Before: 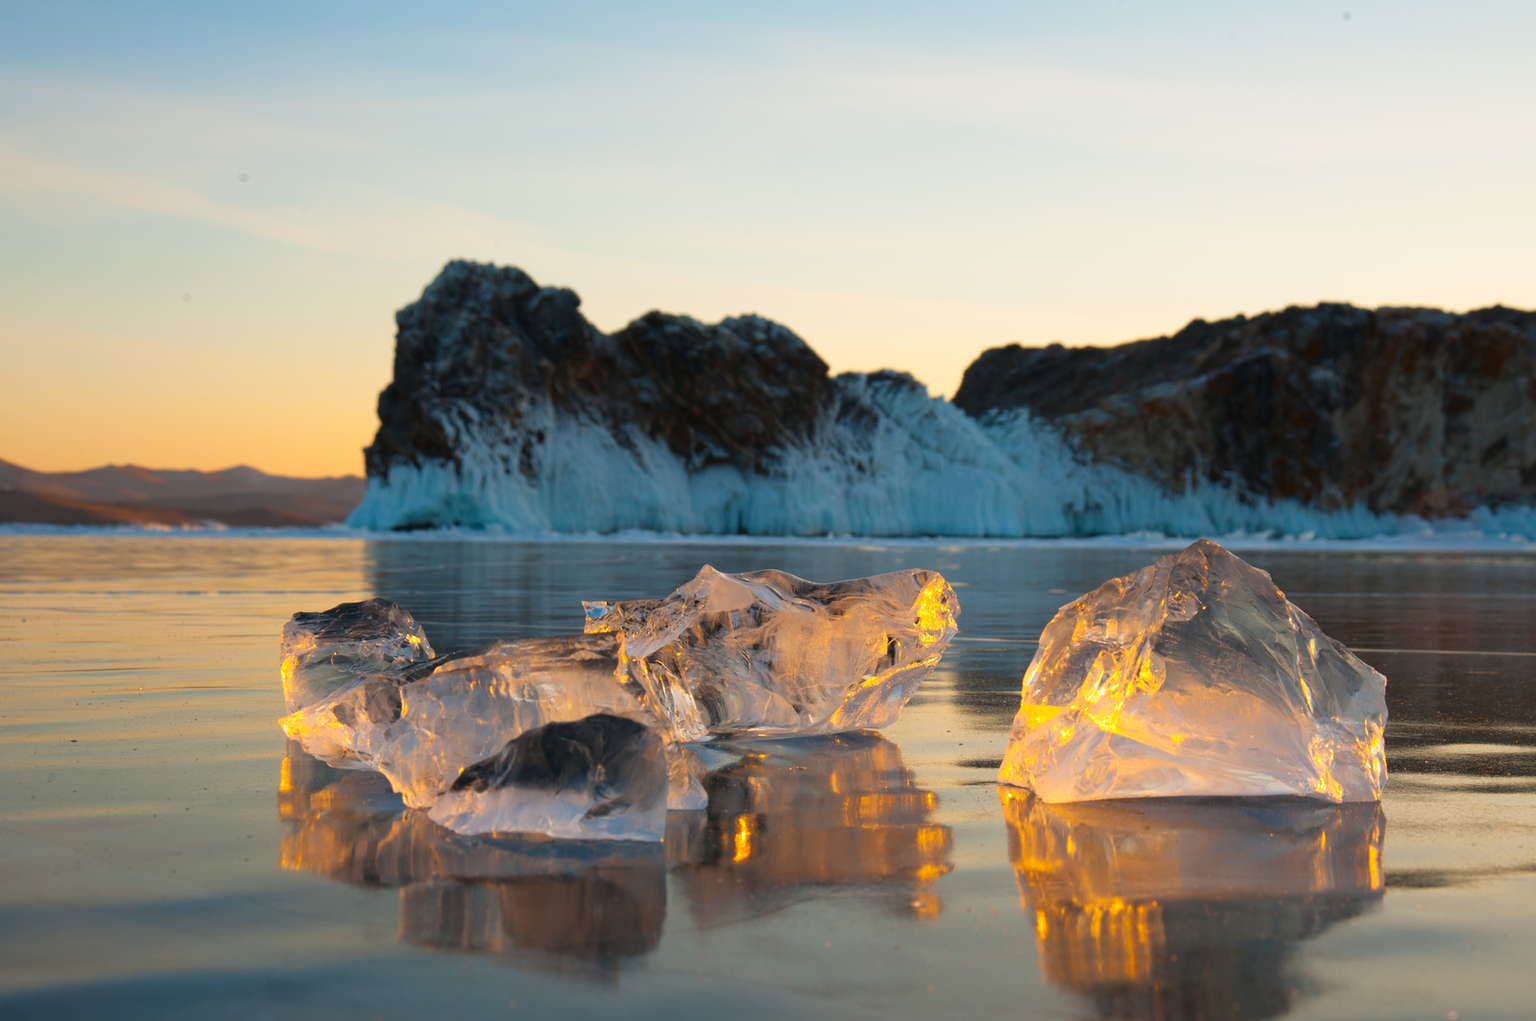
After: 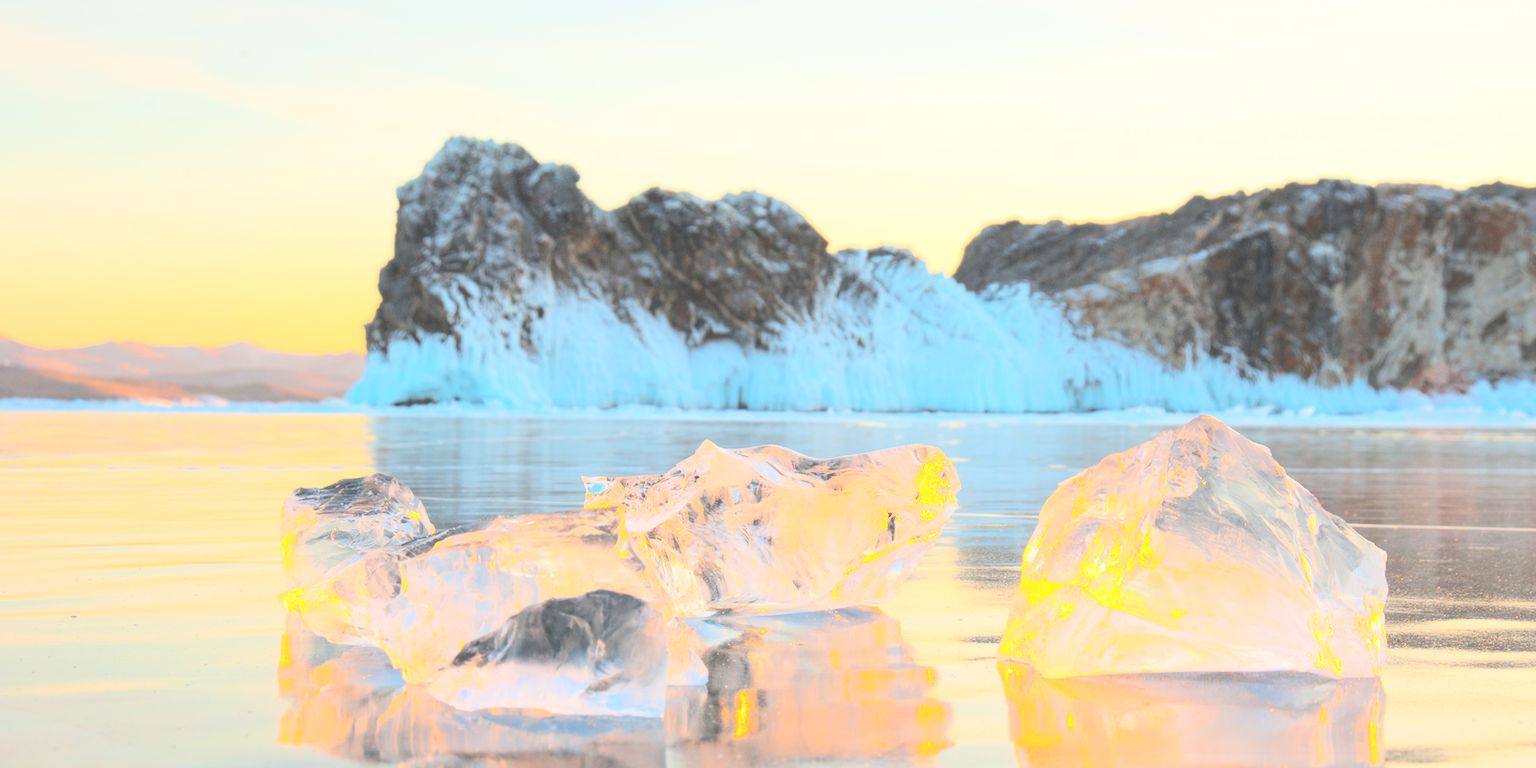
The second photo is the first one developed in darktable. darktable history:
crop and rotate: top 12.231%, bottom 12.491%
tone equalizer: -7 EV 0.165 EV, -6 EV 0.639 EV, -5 EV 1.12 EV, -4 EV 1.31 EV, -3 EV 1.13 EV, -2 EV 0.6 EV, -1 EV 0.152 EV, edges refinement/feathering 500, mask exposure compensation -1.57 EV, preserve details no
contrast brightness saturation: brightness 0.992
local contrast: highlights 100%, shadows 102%, detail 119%, midtone range 0.2
